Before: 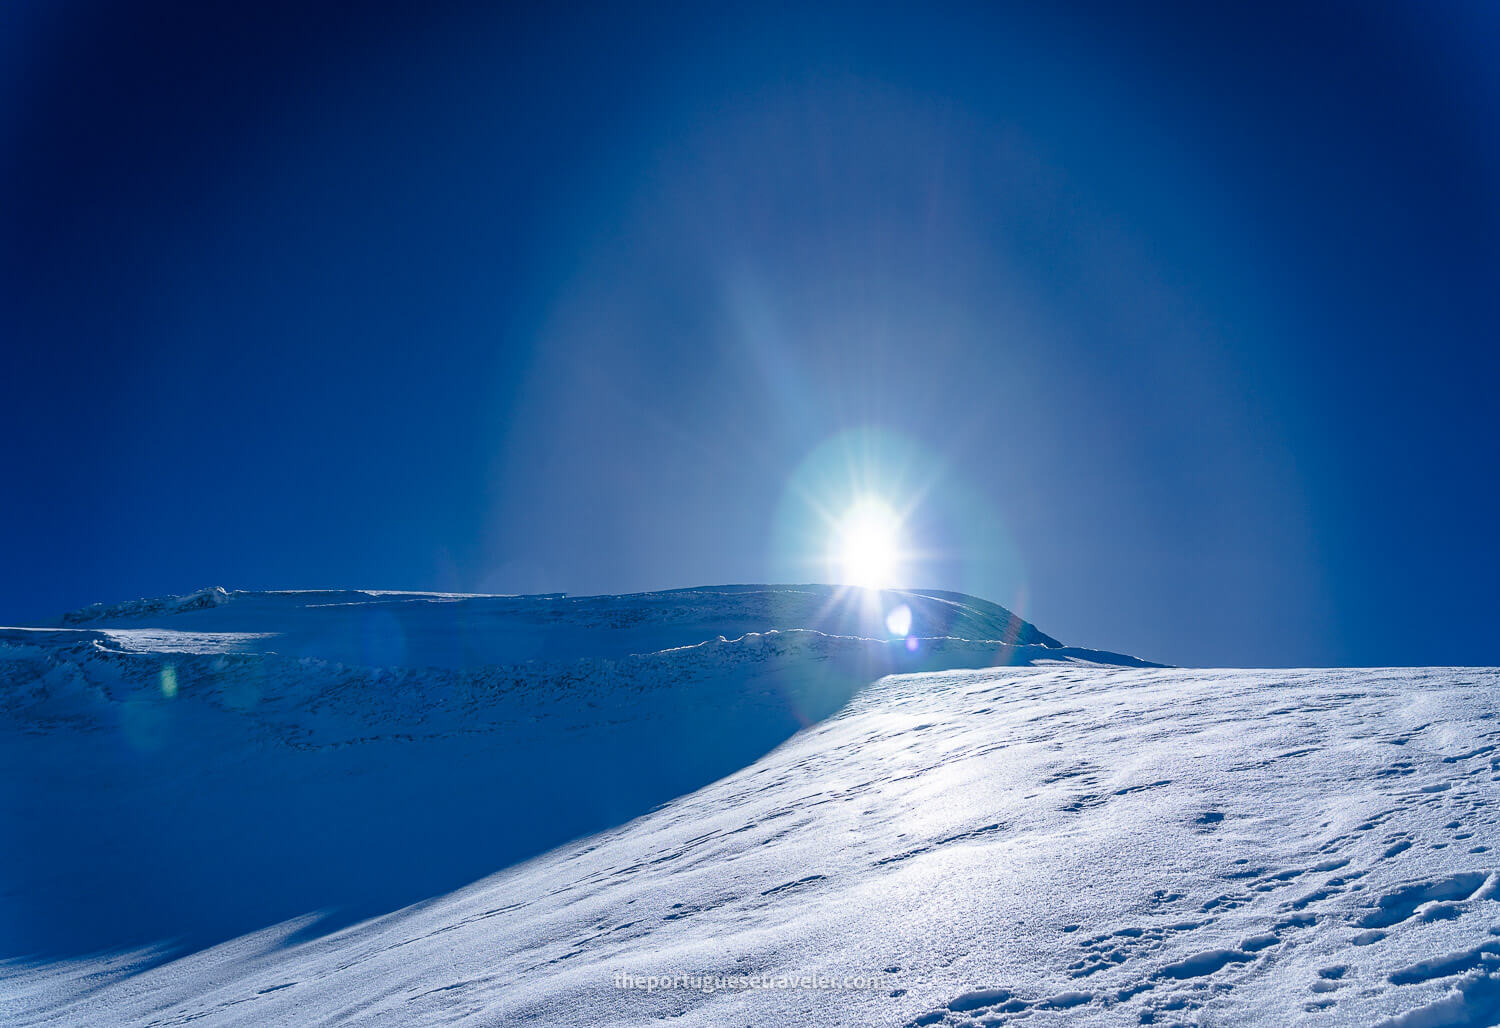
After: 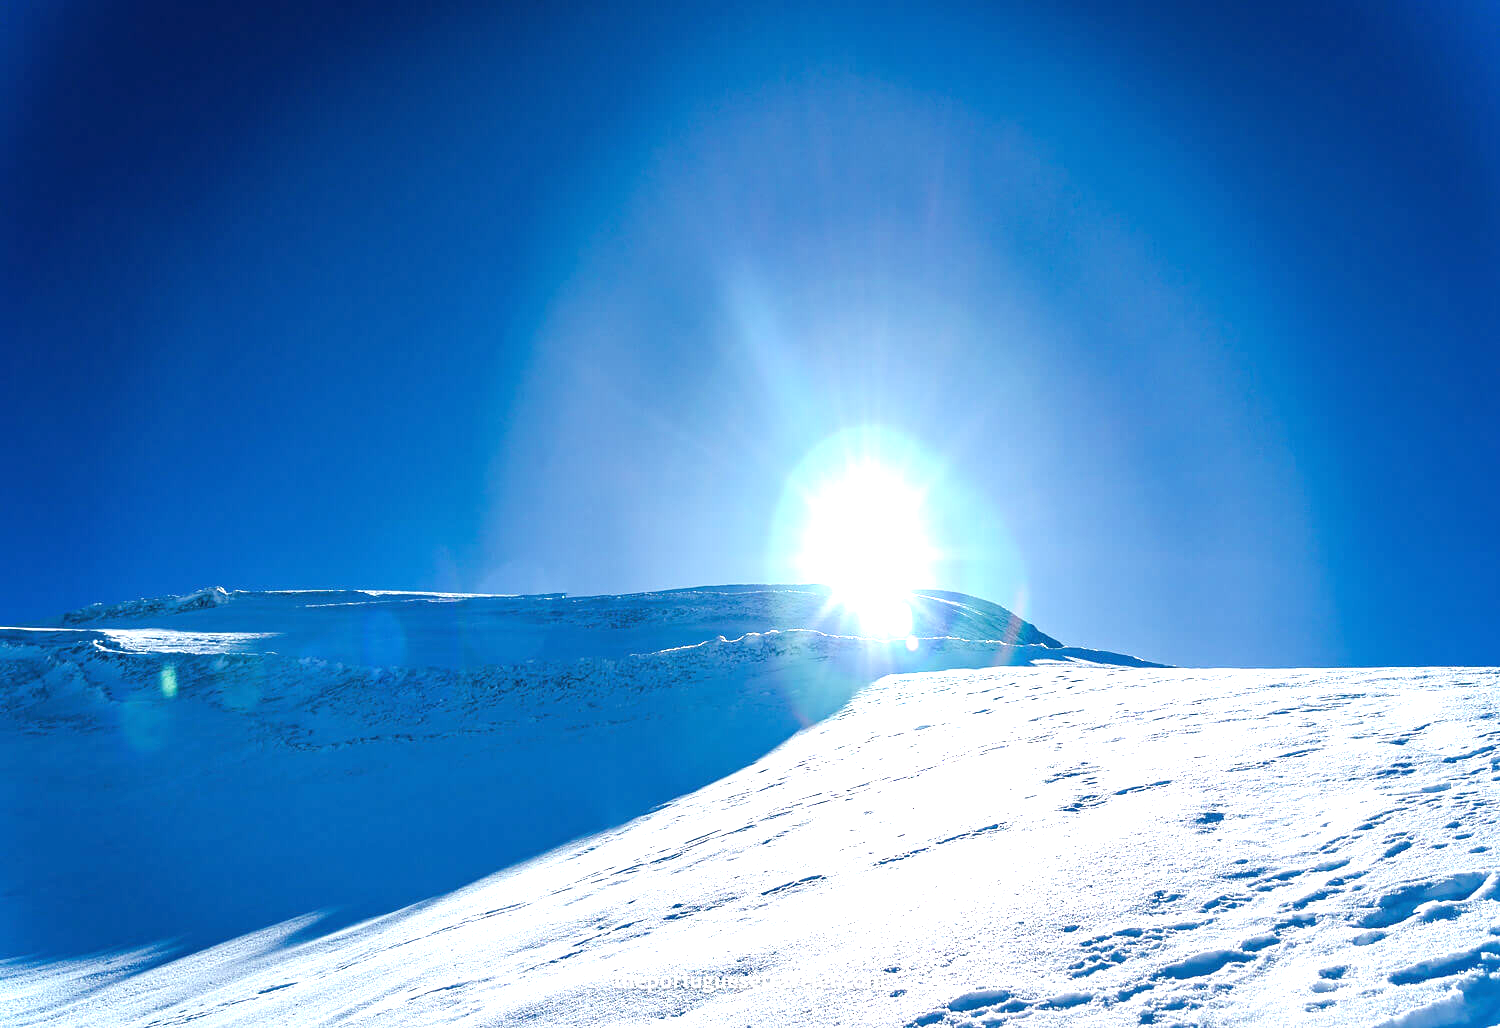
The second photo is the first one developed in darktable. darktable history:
exposure: black level correction 0, exposure 1.388 EV, compensate exposure bias true, compensate highlight preservation false
white balance: red 1.029, blue 0.92
